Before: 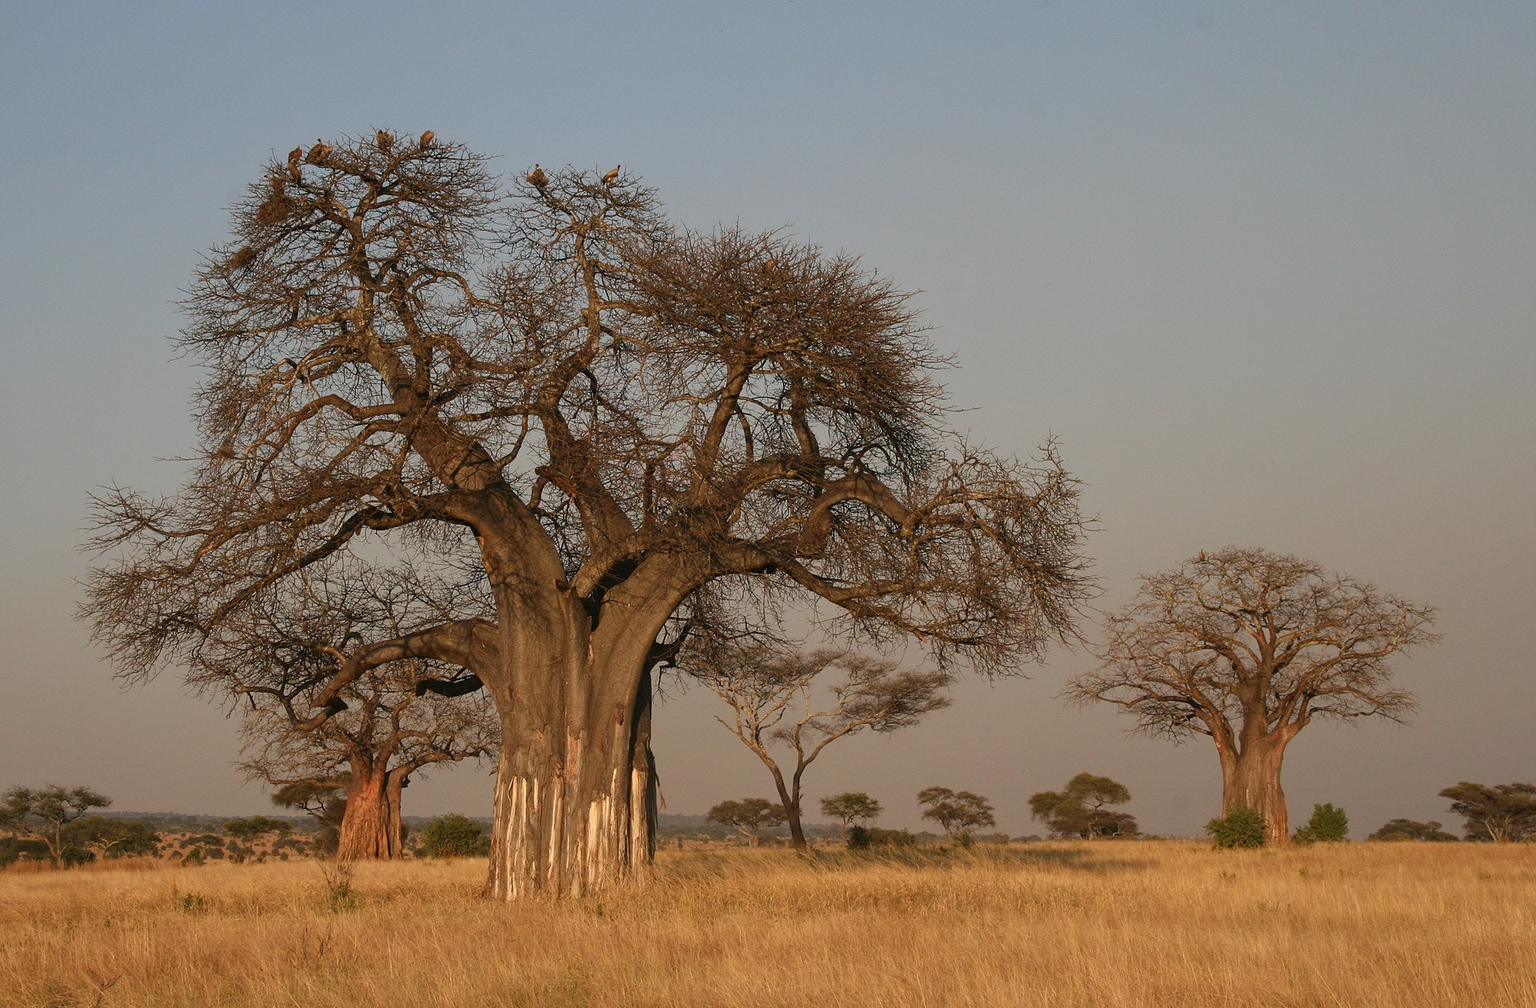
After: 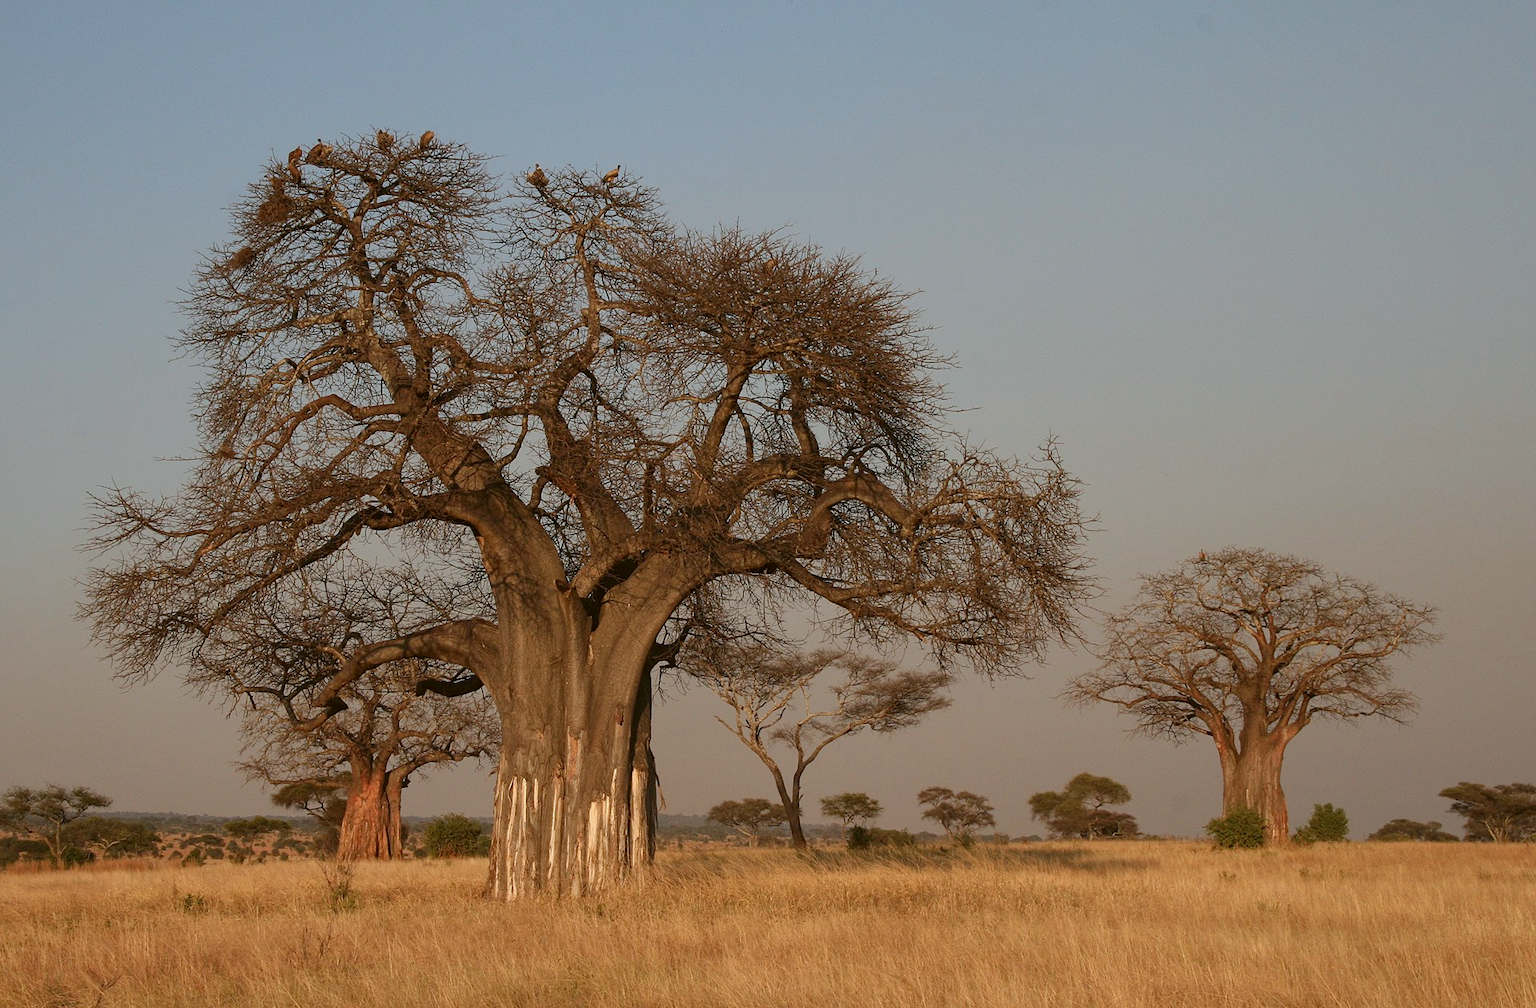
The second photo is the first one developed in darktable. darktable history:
color correction: highlights a* -3.49, highlights b* -6.78, shadows a* 3.03, shadows b* 5.55
